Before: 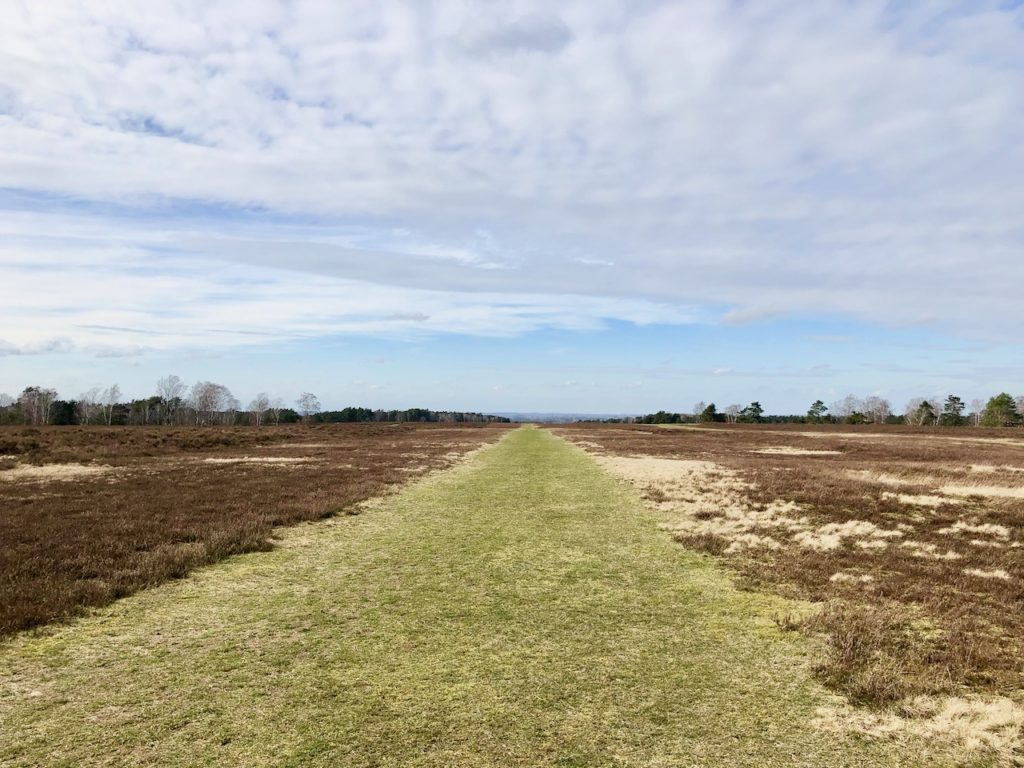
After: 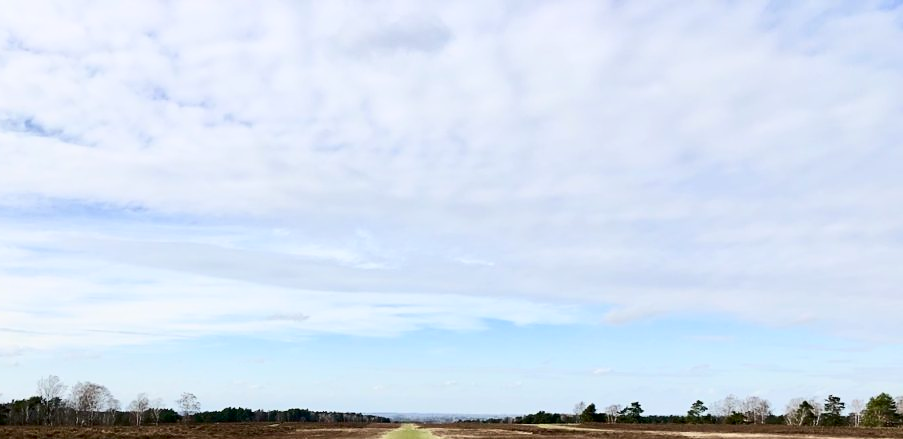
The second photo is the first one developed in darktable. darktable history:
sharpen: amount 0.2
crop and rotate: left 11.812%, bottom 42.776%
contrast brightness saturation: contrast 0.28
